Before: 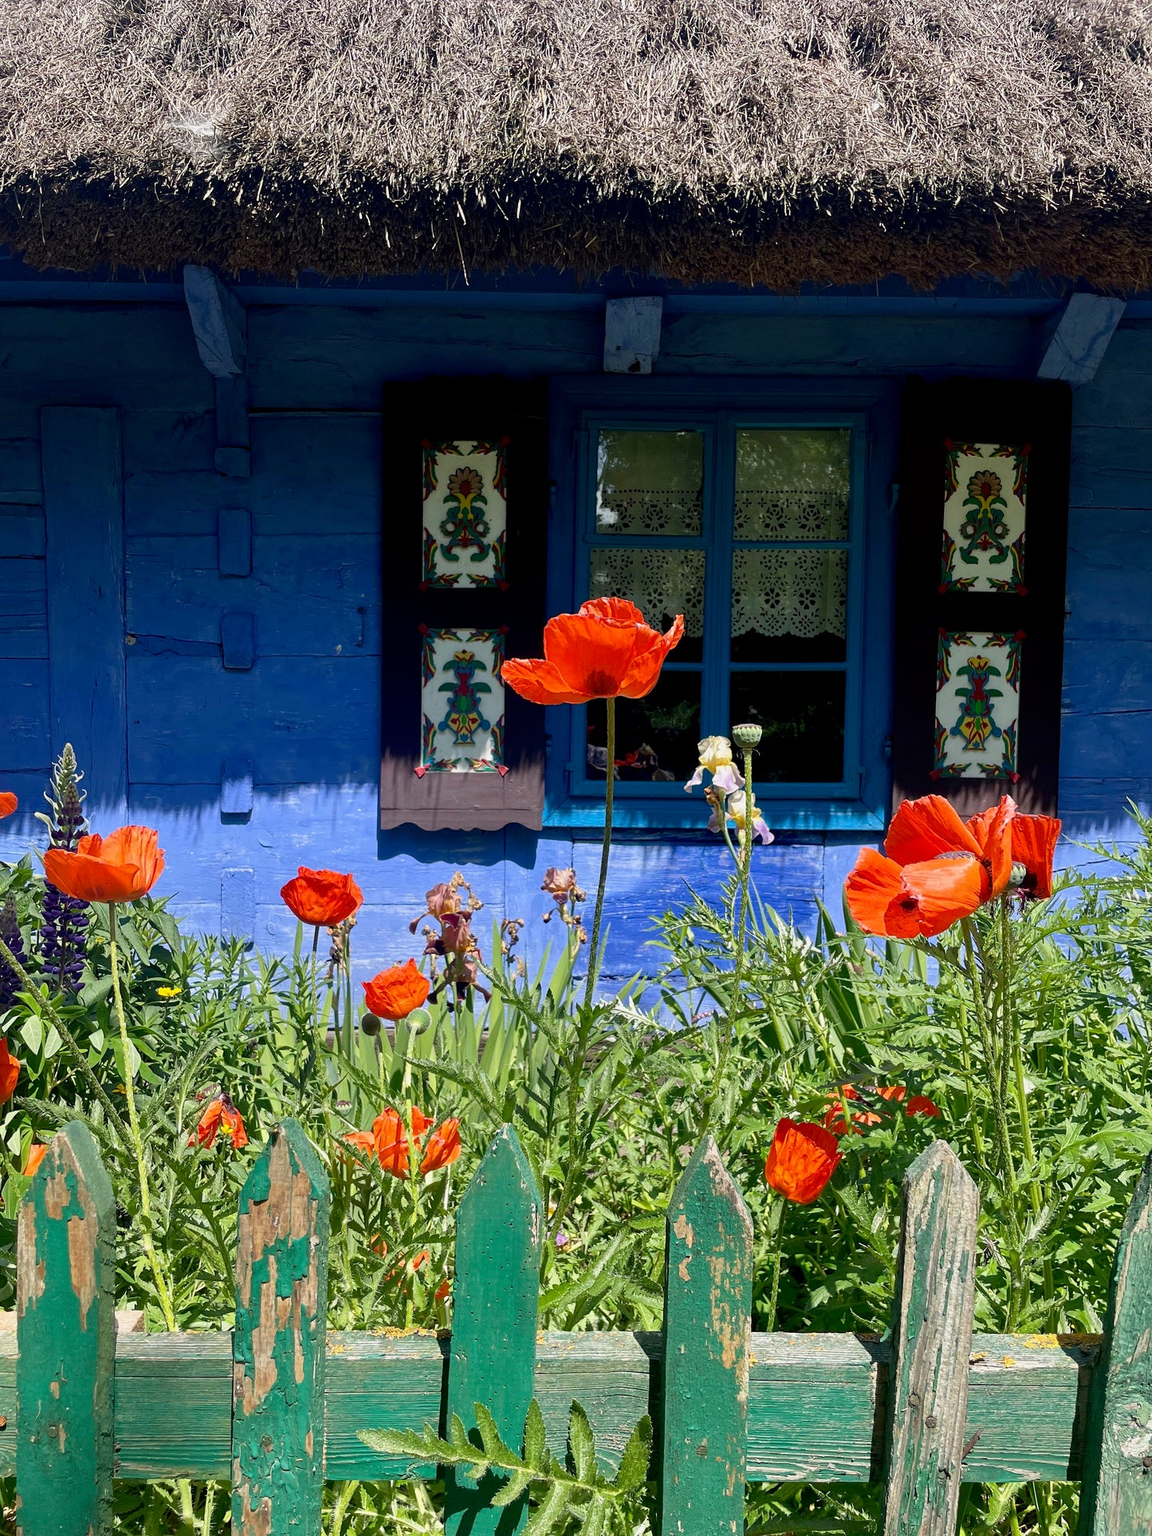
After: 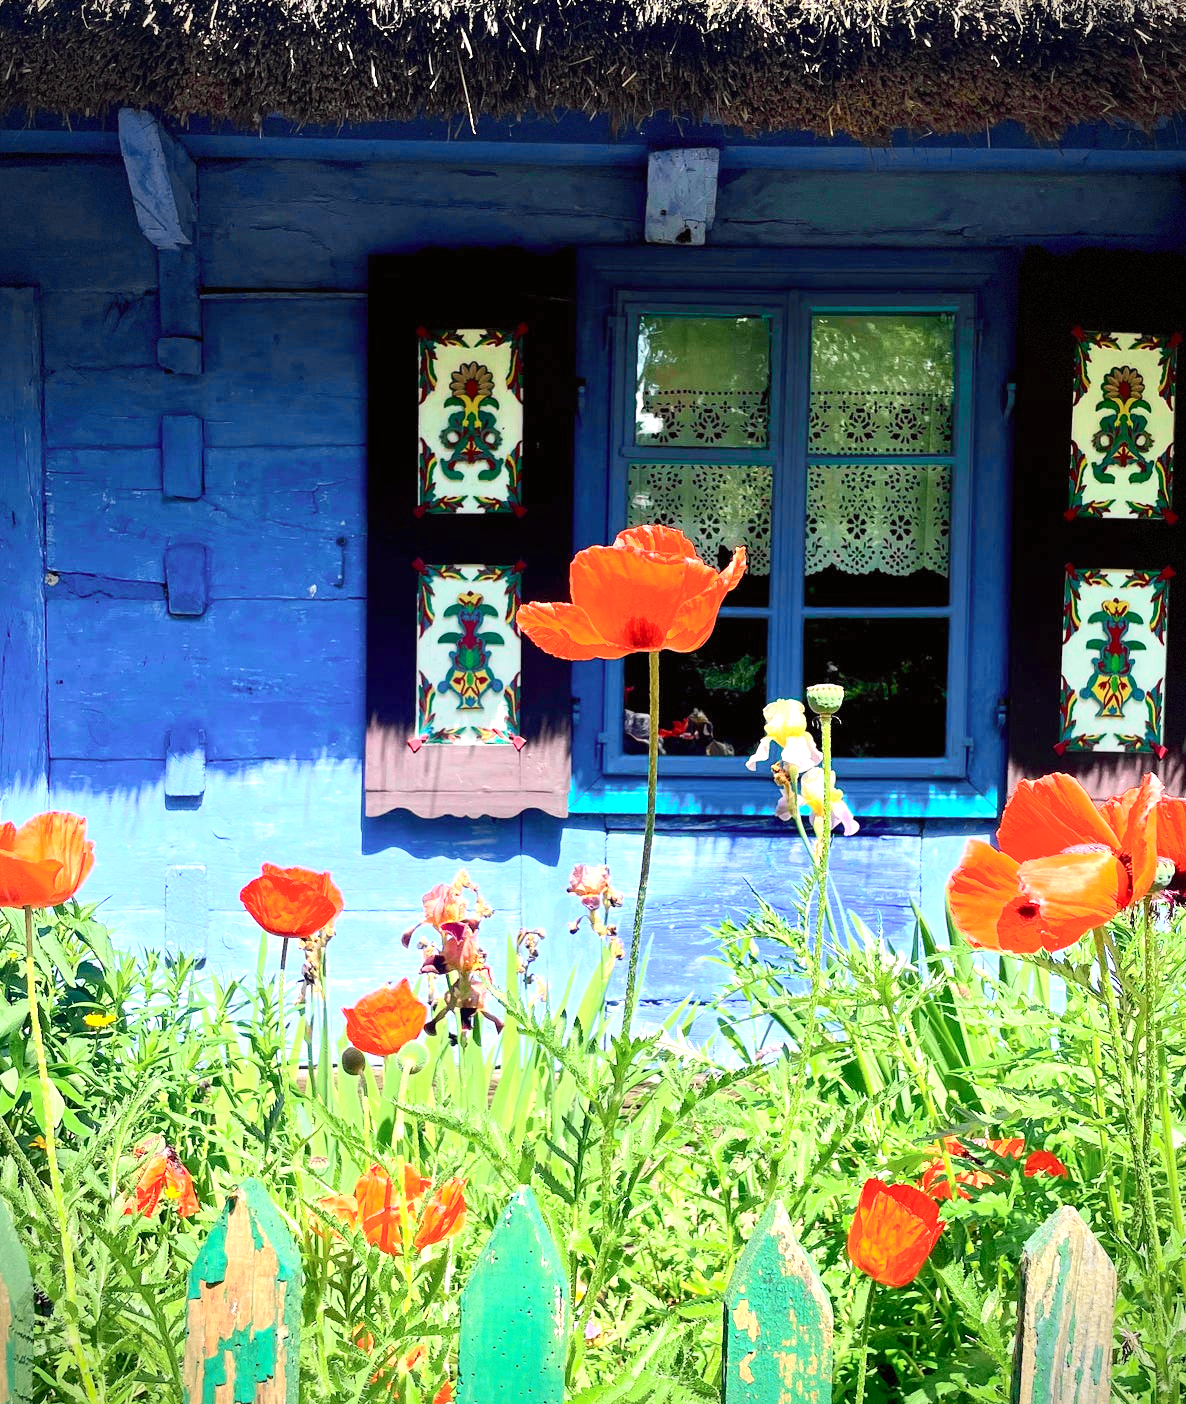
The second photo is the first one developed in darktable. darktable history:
vignetting: saturation -0.018, dithering 8-bit output
tone curve: curves: ch0 [(0, 0) (0.055, 0.057) (0.258, 0.307) (0.434, 0.543) (0.517, 0.657) (0.745, 0.874) (1, 1)]; ch1 [(0, 0) (0.346, 0.307) (0.418, 0.383) (0.46, 0.439) (0.482, 0.493) (0.502, 0.503) (0.517, 0.514) (0.55, 0.561) (0.588, 0.603) (0.646, 0.688) (1, 1)]; ch2 [(0, 0) (0.346, 0.34) (0.431, 0.45) (0.485, 0.499) (0.5, 0.503) (0.527, 0.525) (0.545, 0.562) (0.679, 0.706) (1, 1)], color space Lab, independent channels
exposure: black level correction 0, exposure 1.386 EV, compensate highlight preservation false
crop: left 7.762%, top 11.662%, right 10.114%, bottom 15.438%
